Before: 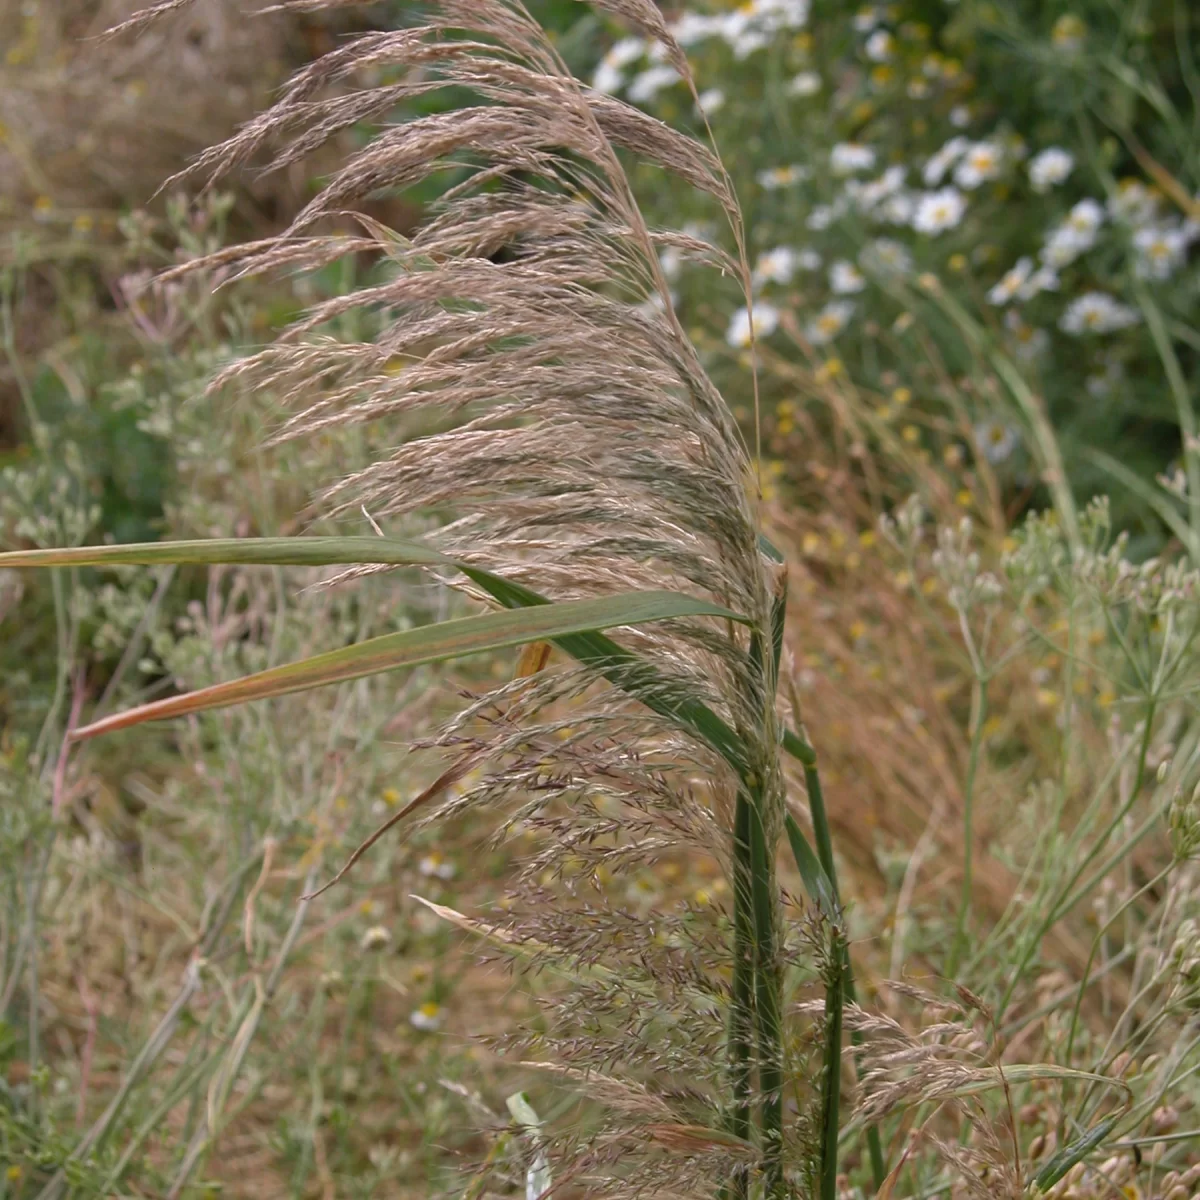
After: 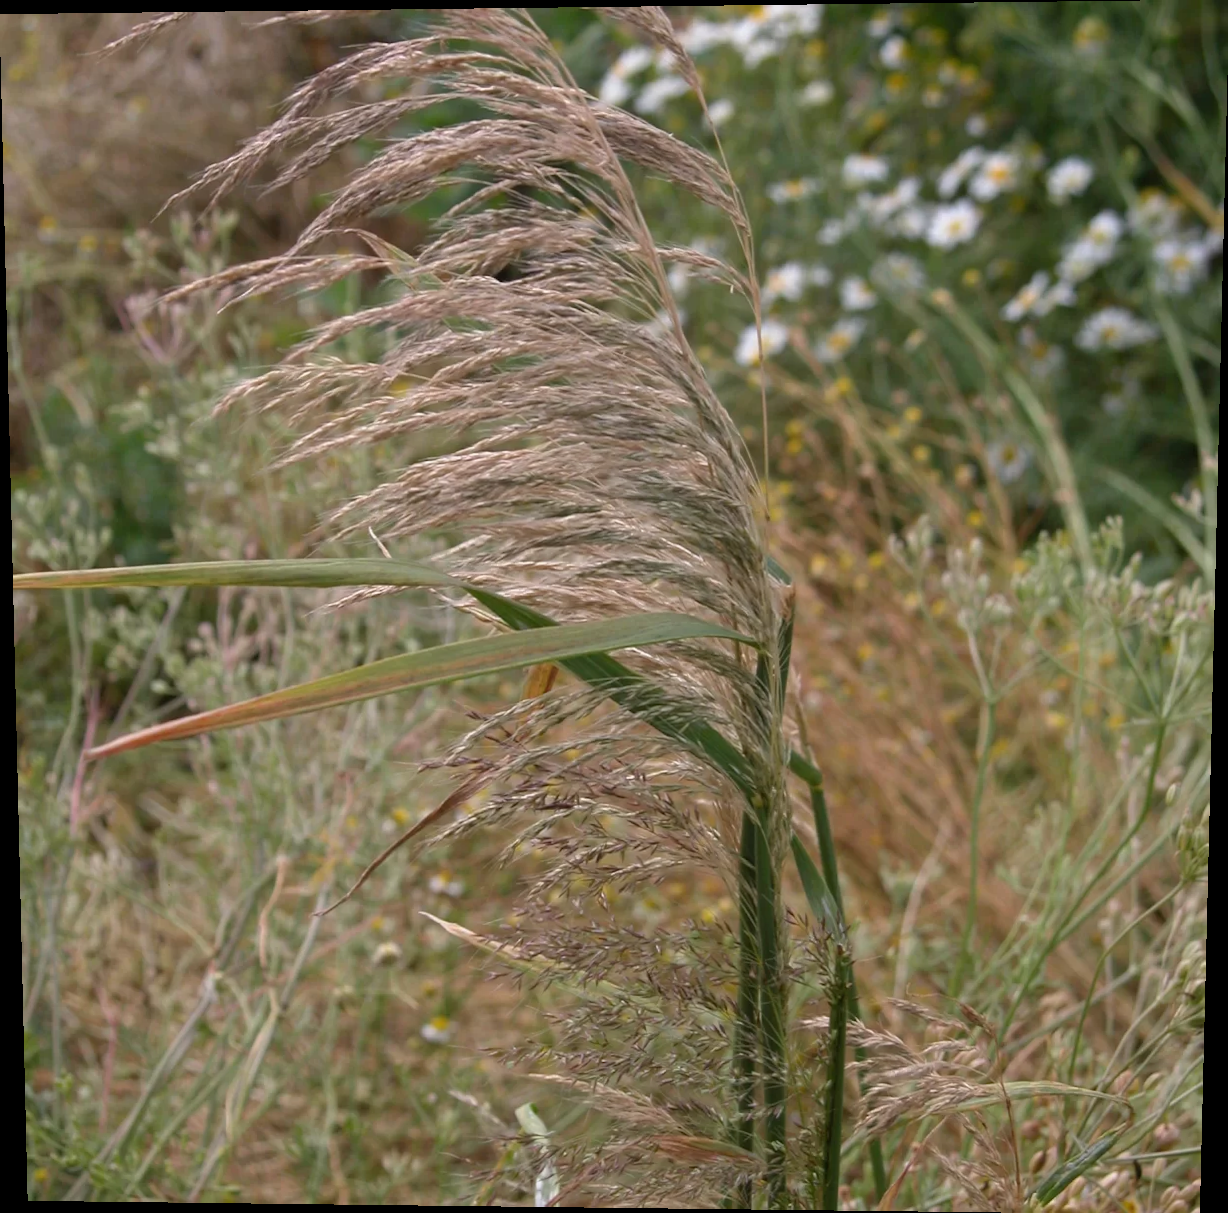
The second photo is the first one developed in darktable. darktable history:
crop: bottom 0.071%
rotate and perspective: lens shift (vertical) 0.048, lens shift (horizontal) -0.024, automatic cropping off
